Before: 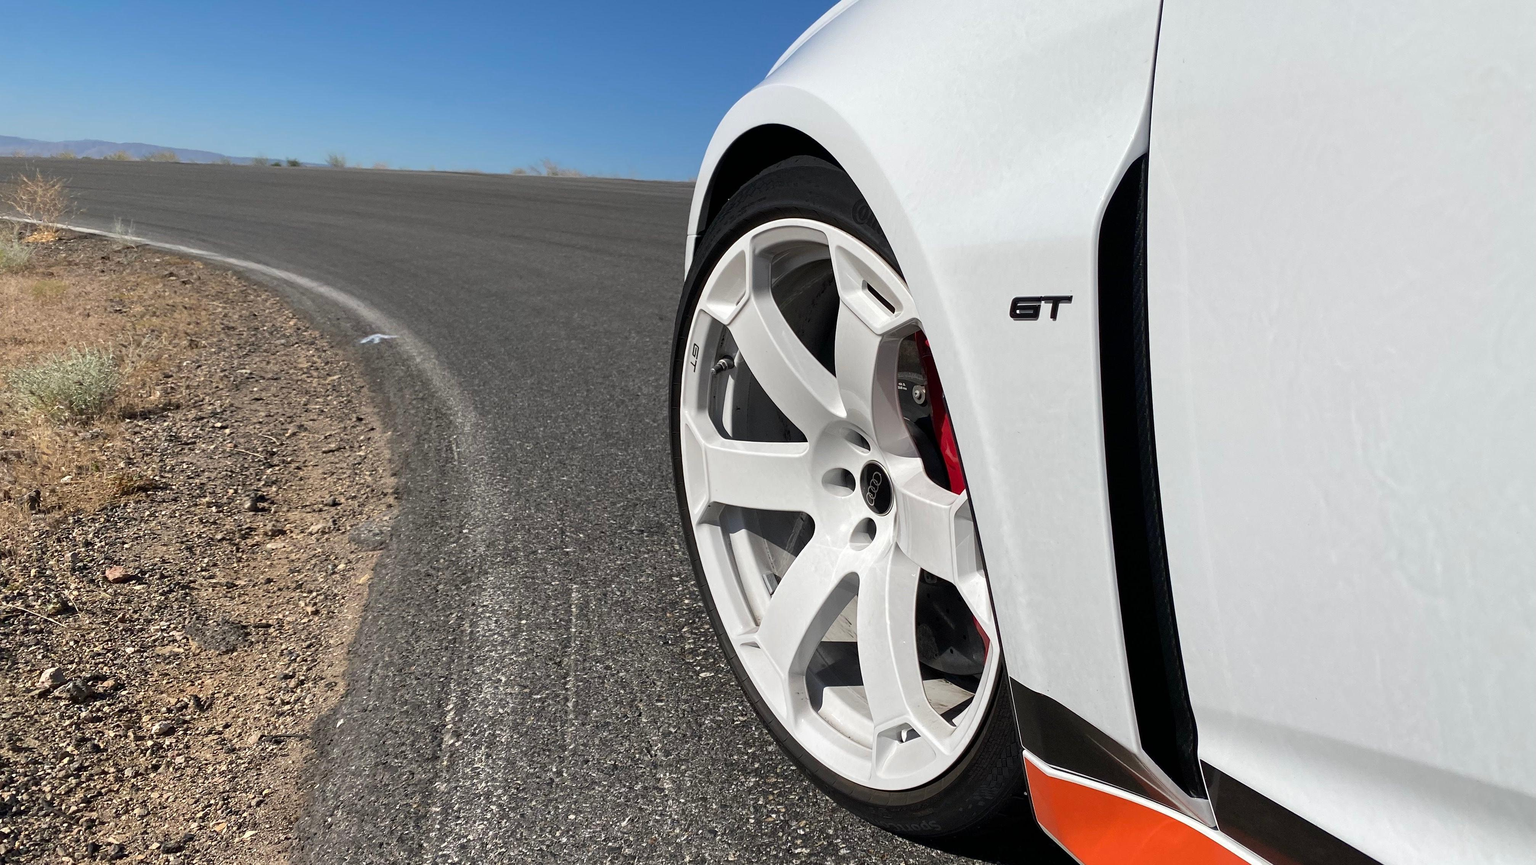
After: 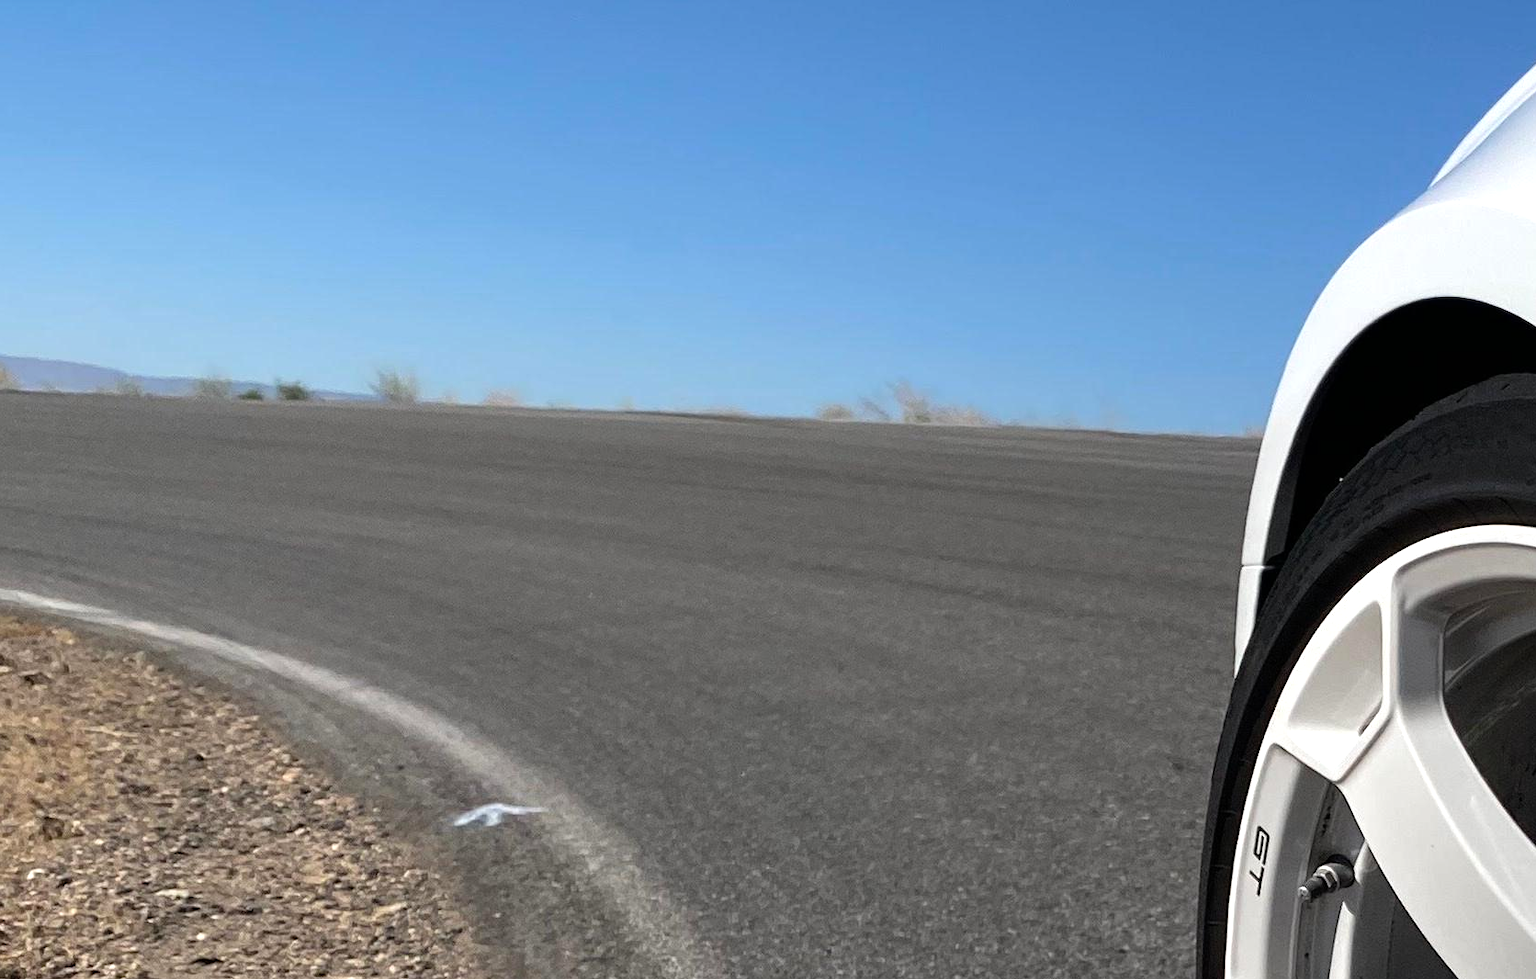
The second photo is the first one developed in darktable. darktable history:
crop and rotate: left 11.214%, top 0.113%, right 47.263%, bottom 52.876%
tone equalizer: -8 EV -0.382 EV, -7 EV -0.41 EV, -6 EV -0.334 EV, -5 EV -0.245 EV, -3 EV 0.205 EV, -2 EV 0.308 EV, -1 EV 0.386 EV, +0 EV 0.424 EV
